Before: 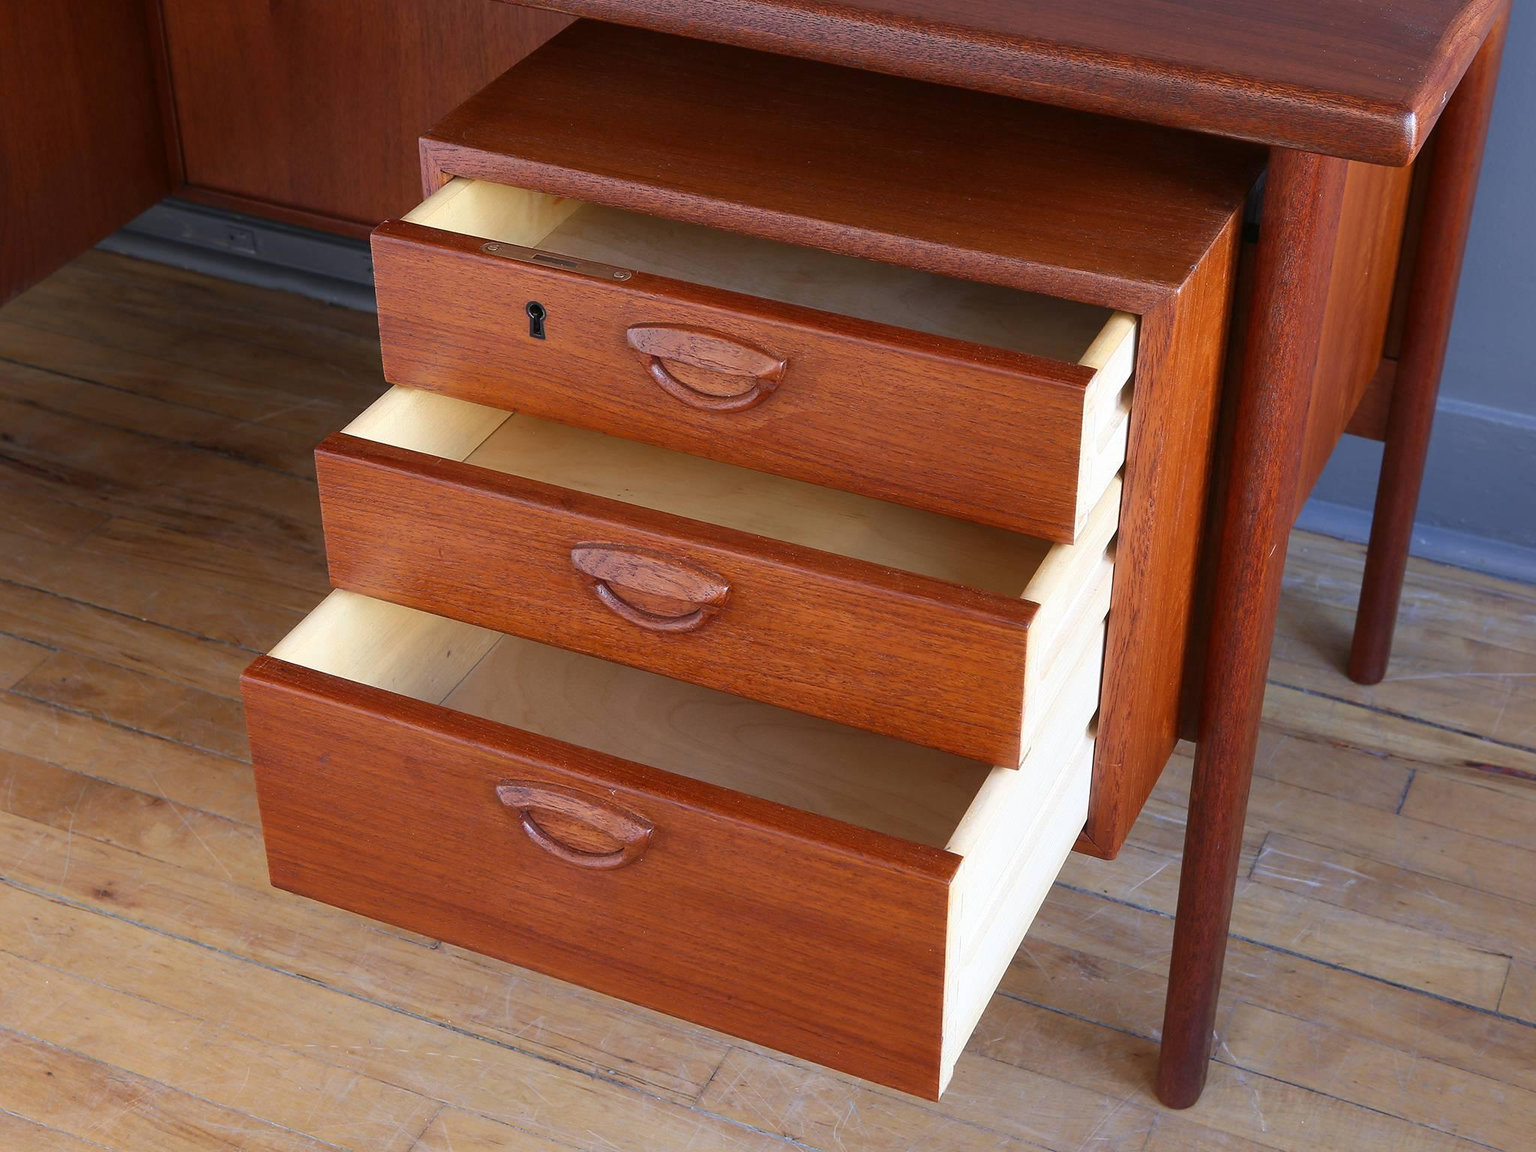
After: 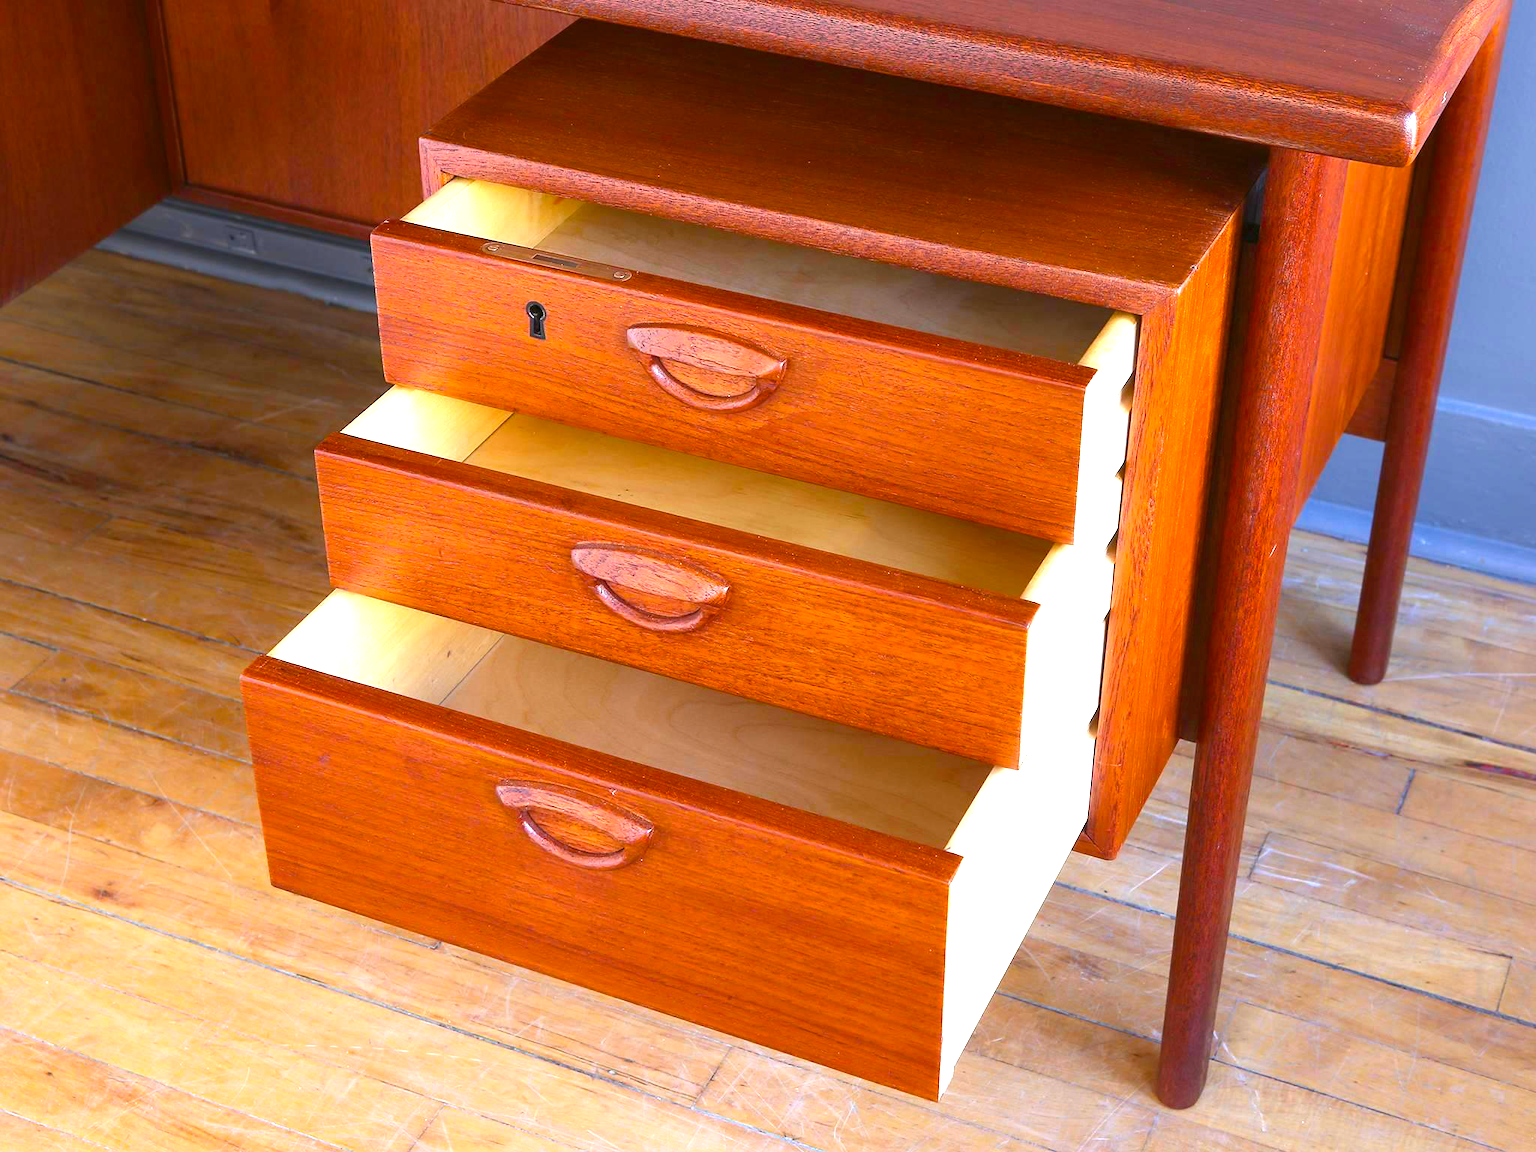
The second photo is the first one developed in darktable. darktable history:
exposure: black level correction 0, exposure 1.199 EV, compensate highlight preservation false
color balance rgb: perceptual saturation grading › global saturation 31.055%, global vibrance 20.465%
